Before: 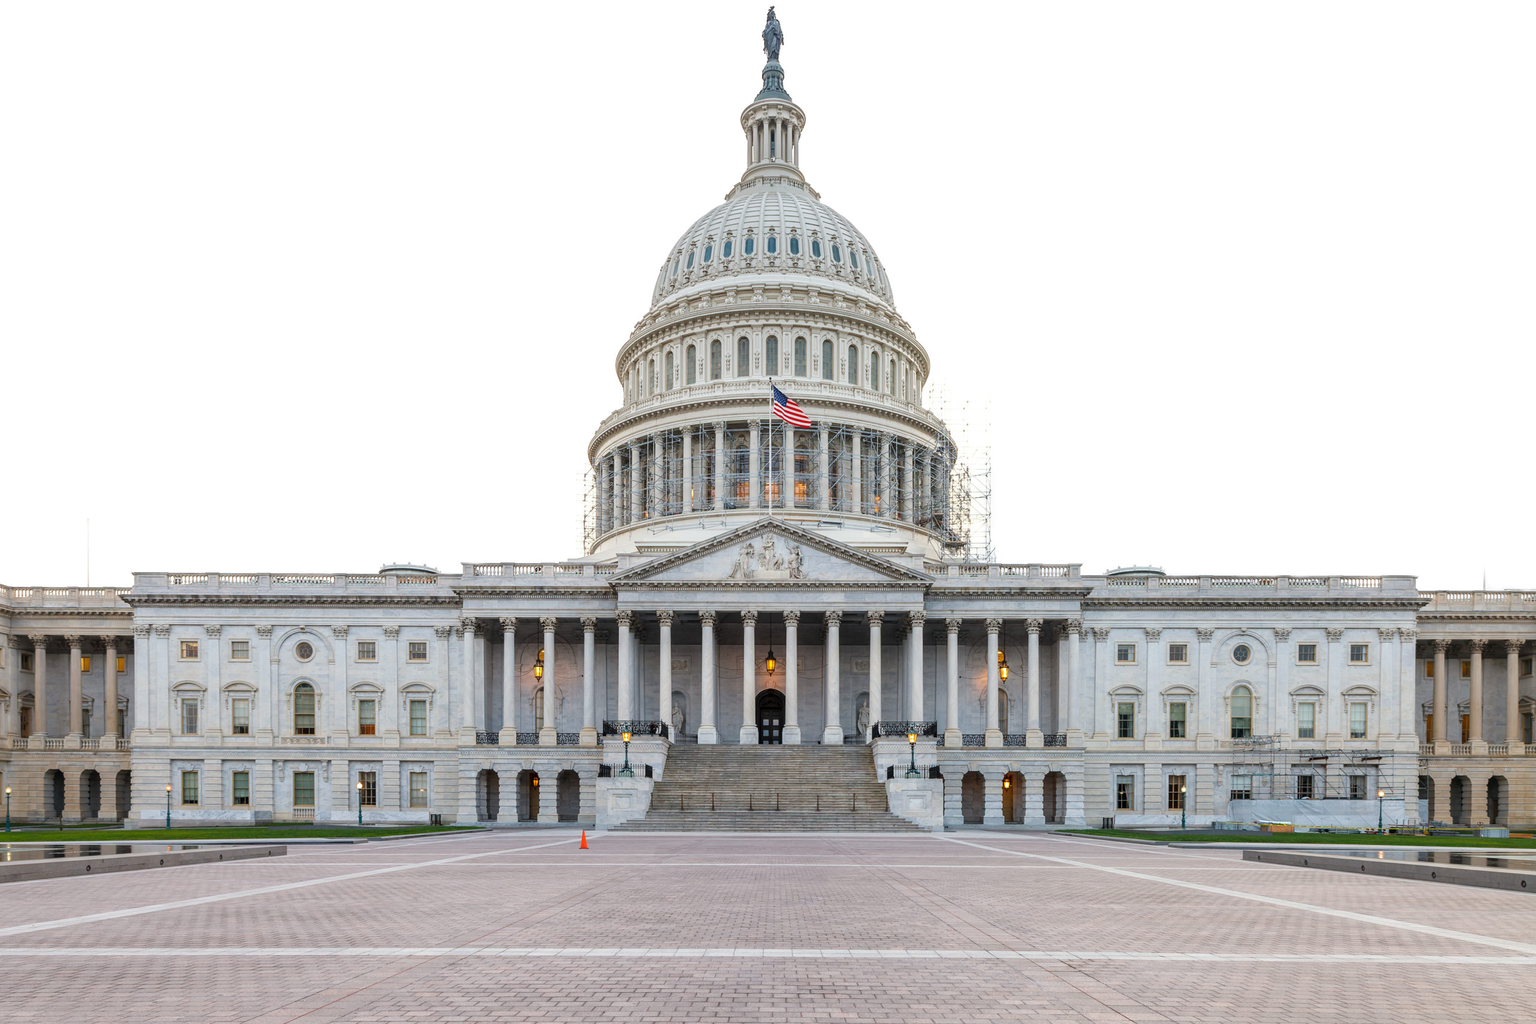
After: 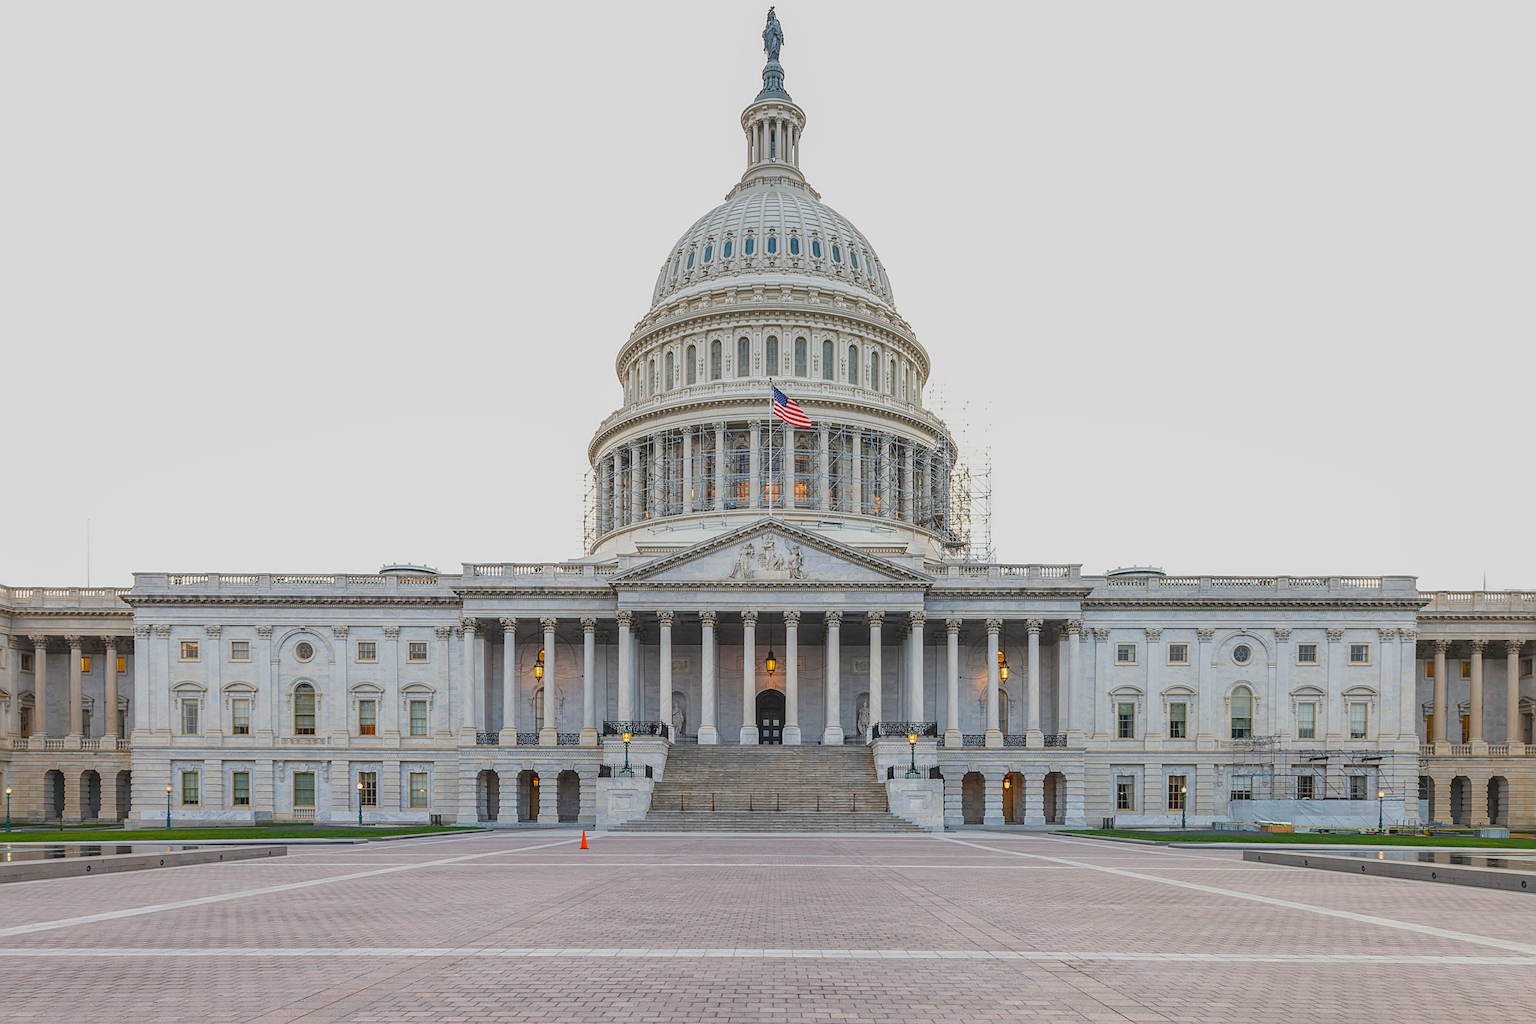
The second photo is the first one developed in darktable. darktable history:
sharpen: on, module defaults
contrast brightness saturation: contrast -0.28
local contrast: on, module defaults
